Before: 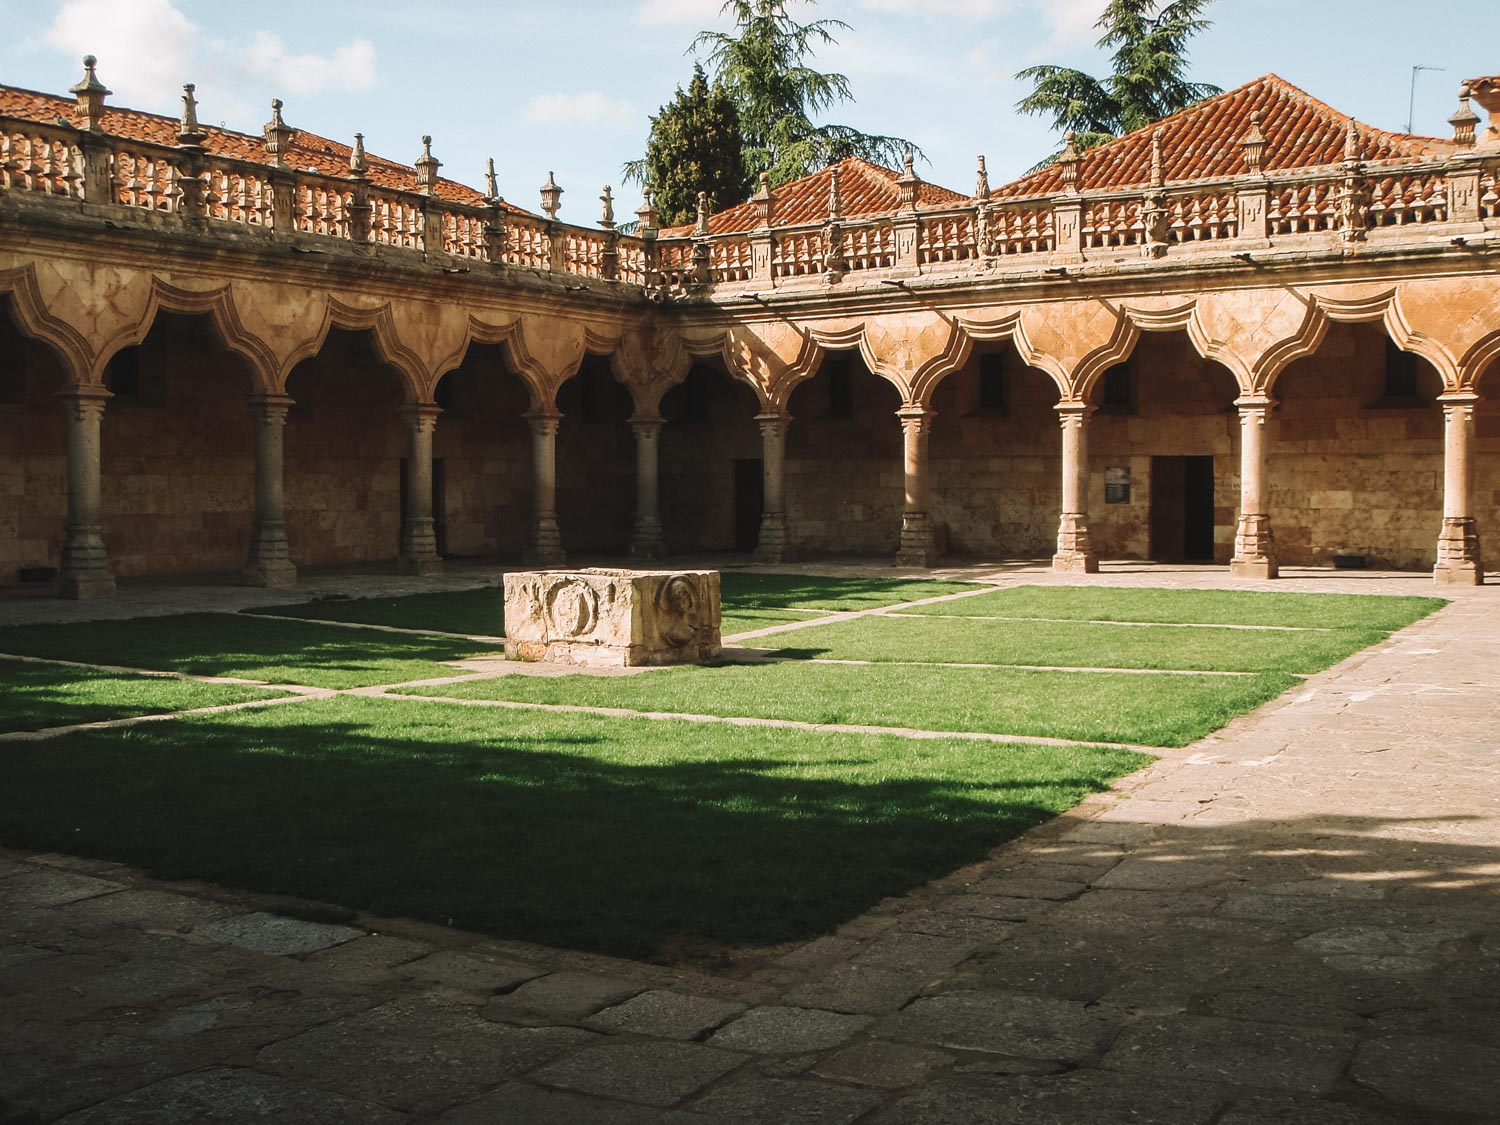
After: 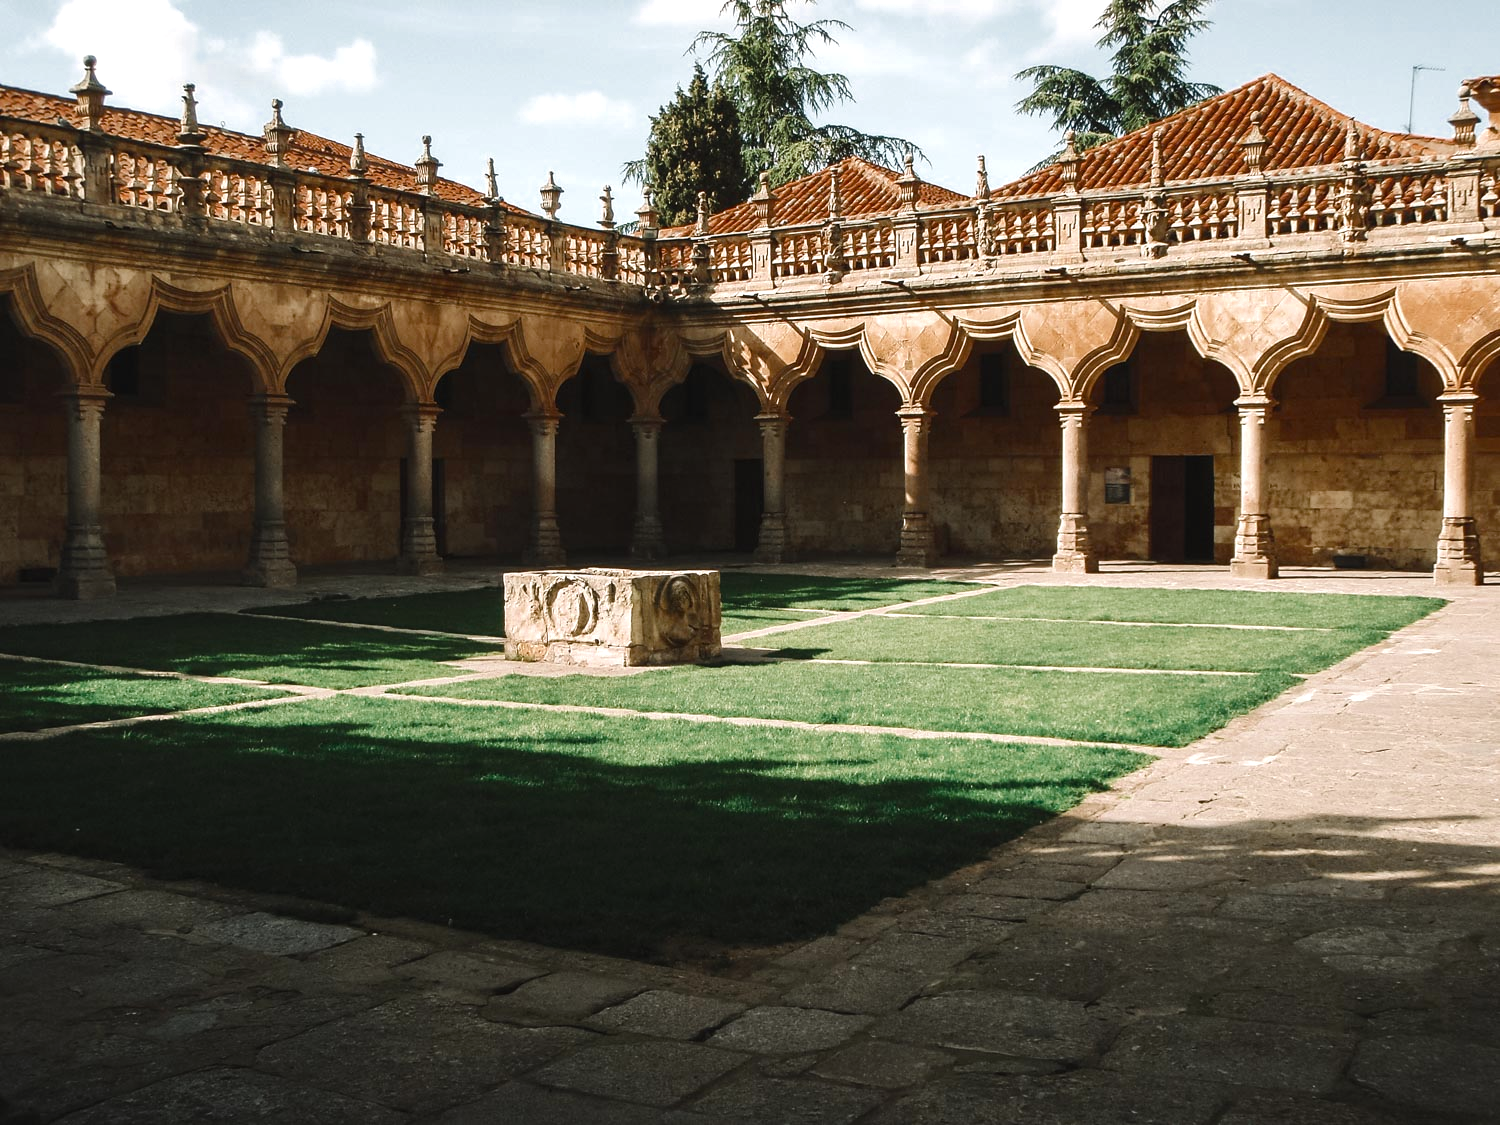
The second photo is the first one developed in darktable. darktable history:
color zones: curves: ch0 [(0, 0.5) (0.125, 0.4) (0.25, 0.5) (0.375, 0.4) (0.5, 0.4) (0.625, 0.35) (0.75, 0.35) (0.875, 0.5)]; ch1 [(0, 0.35) (0.125, 0.45) (0.25, 0.35) (0.375, 0.35) (0.5, 0.35) (0.625, 0.35) (0.75, 0.45) (0.875, 0.35)]; ch2 [(0, 0.6) (0.125, 0.5) (0.25, 0.5) (0.375, 0.6) (0.5, 0.6) (0.625, 0.5) (0.75, 0.5) (0.875, 0.5)]
tone equalizer: -8 EV -0.417 EV, -7 EV -0.389 EV, -6 EV -0.333 EV, -5 EV -0.222 EV, -3 EV 0.222 EV, -2 EV 0.333 EV, -1 EV 0.389 EV, +0 EV 0.417 EV, edges refinement/feathering 500, mask exposure compensation -1.57 EV, preserve details no
color balance rgb: perceptual saturation grading › global saturation 20%, perceptual saturation grading › highlights -25%, perceptual saturation grading › shadows 25%
